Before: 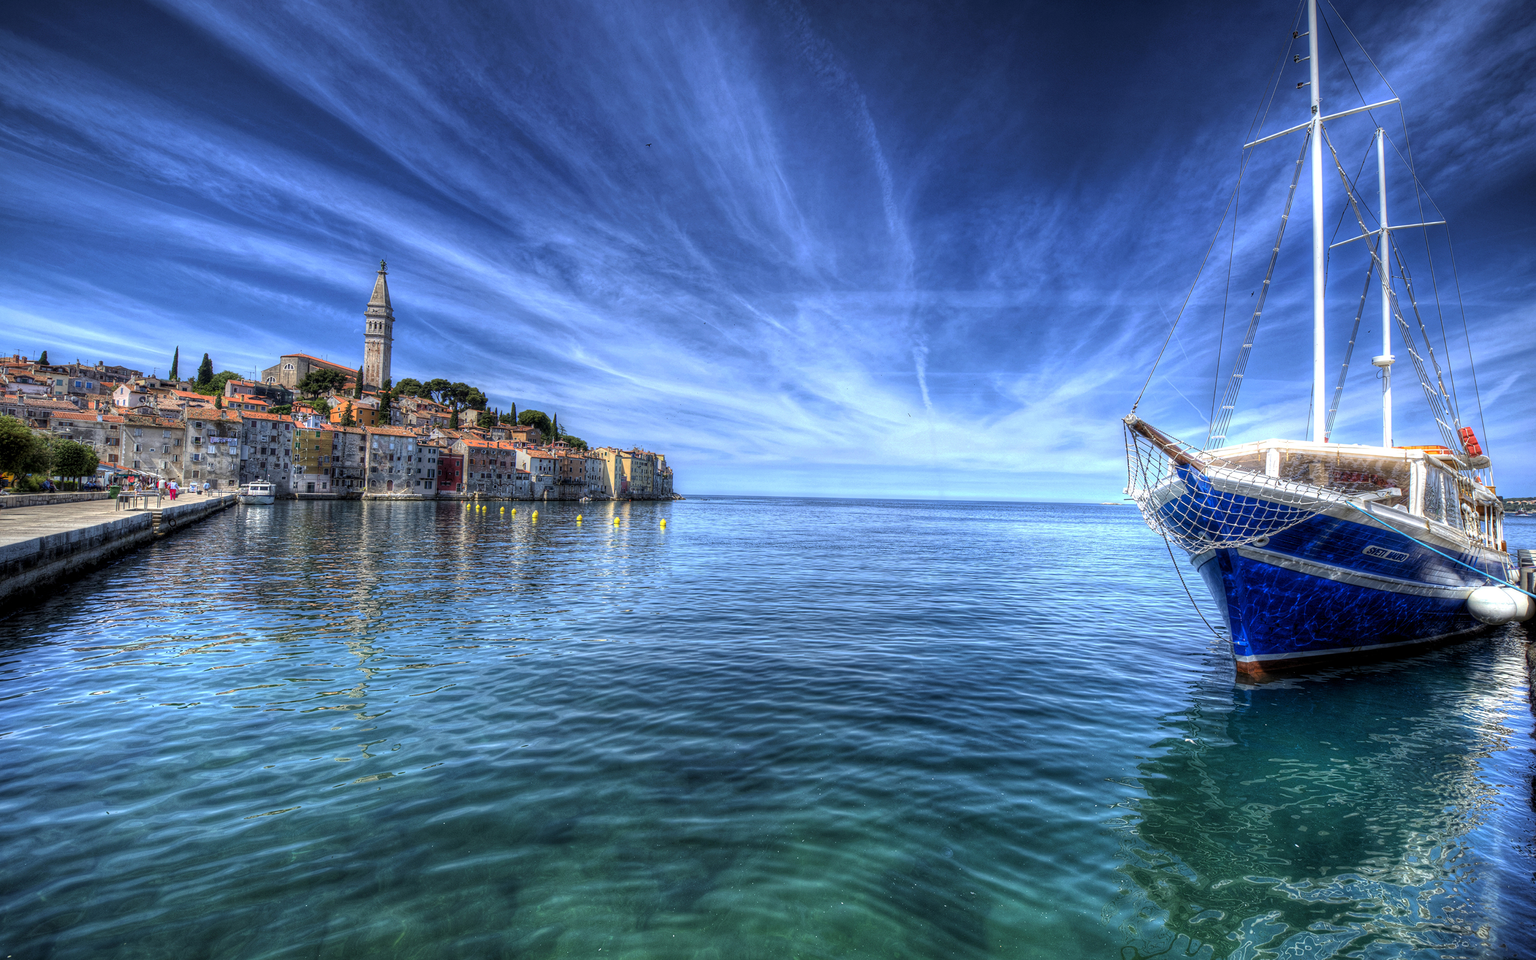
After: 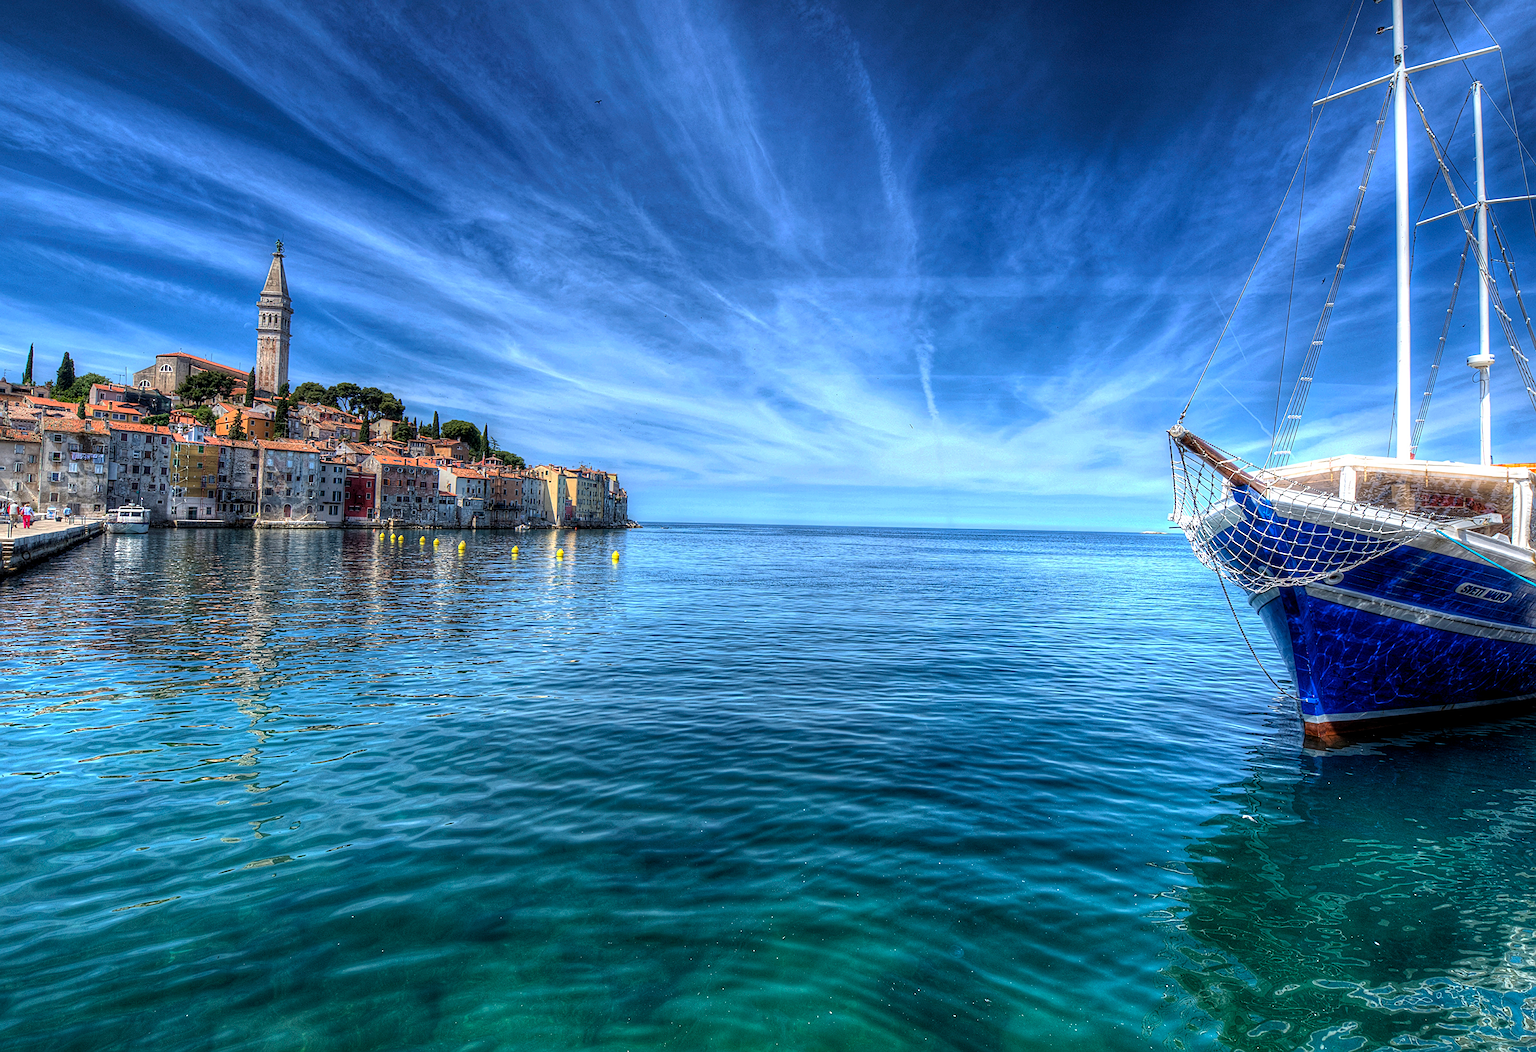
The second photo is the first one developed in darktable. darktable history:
crop: left 9.831%, top 6.325%, right 6.89%, bottom 2.348%
sharpen: on, module defaults
